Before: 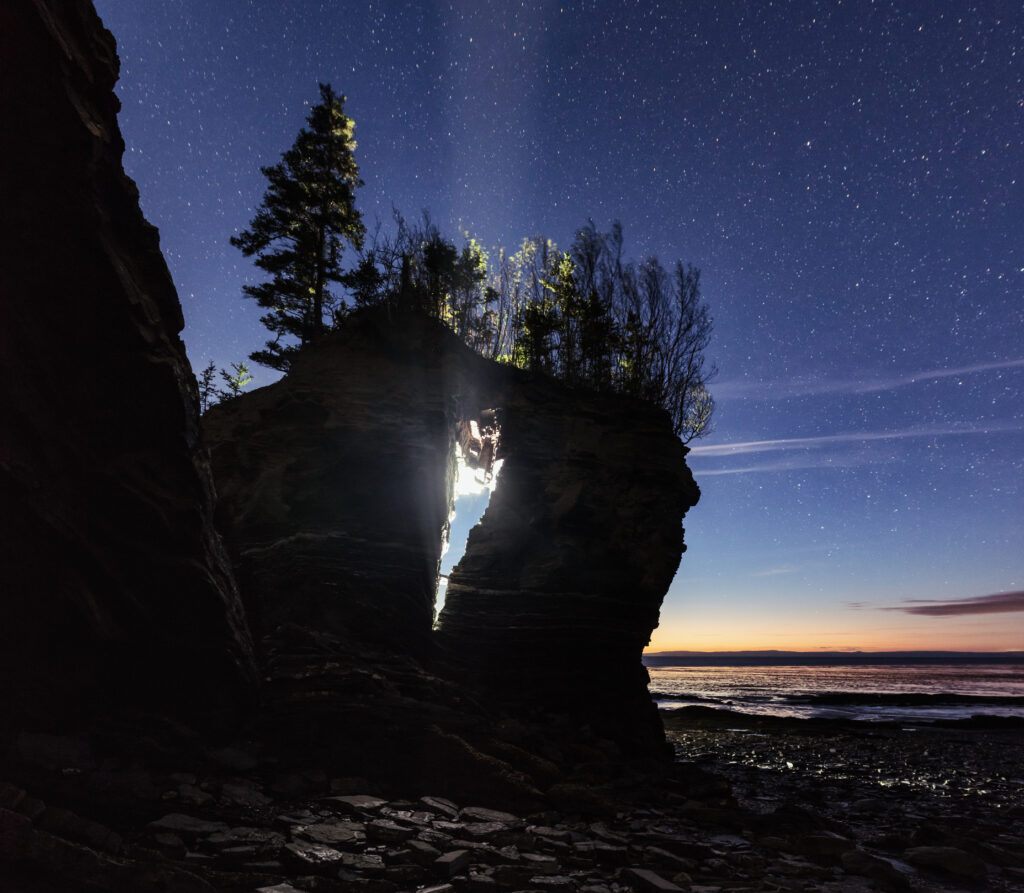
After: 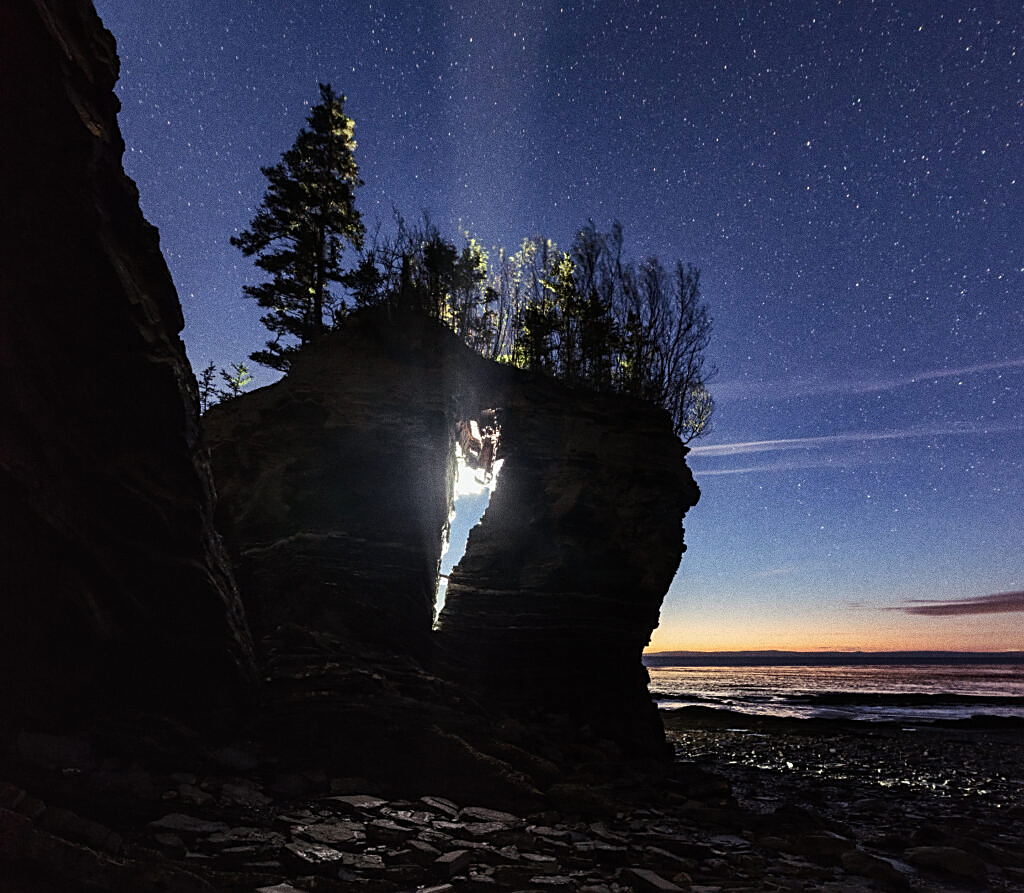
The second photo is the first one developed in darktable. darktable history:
grain: coarseness 0.09 ISO, strength 40%
sharpen: amount 0.6
